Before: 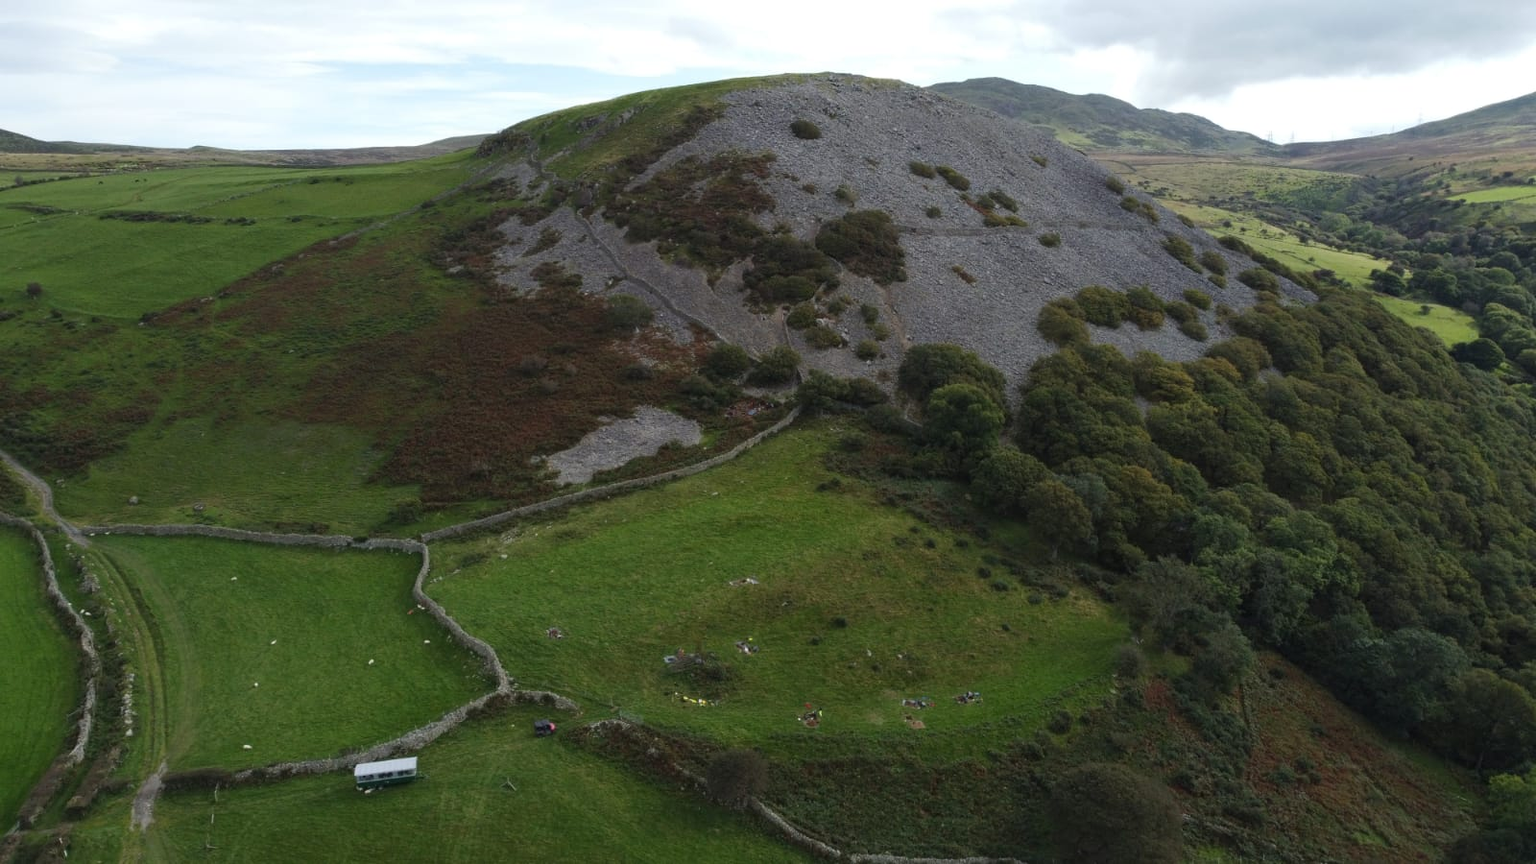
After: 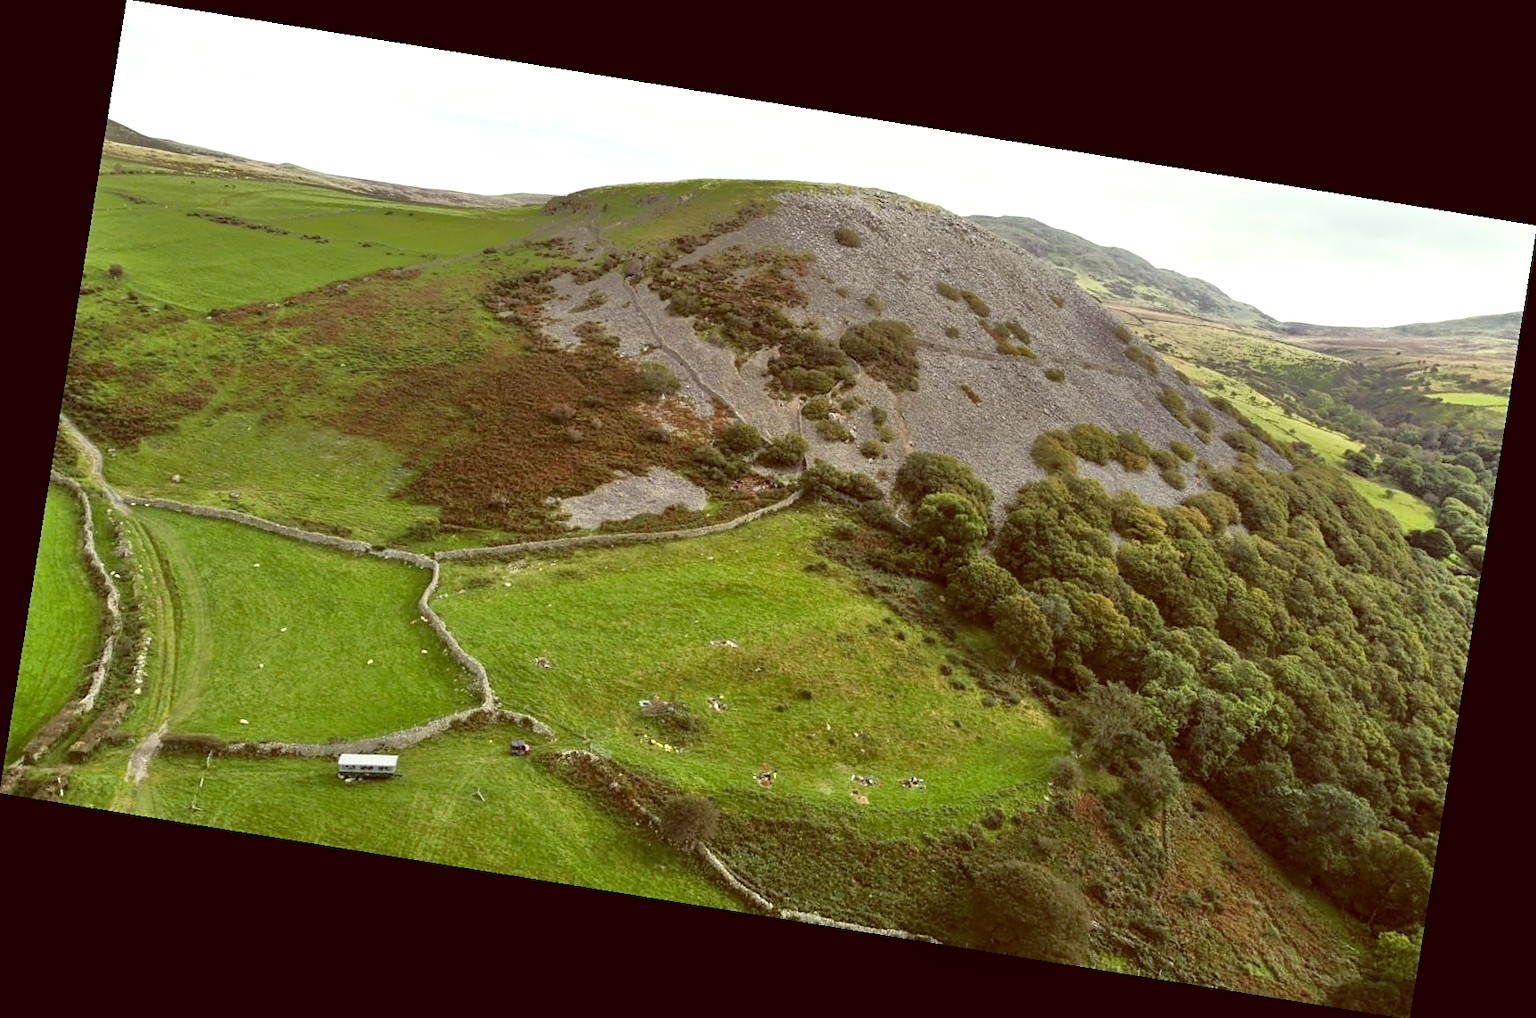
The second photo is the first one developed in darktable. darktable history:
color balance: lift [1.001, 1.007, 1, 0.993], gamma [1.023, 1.026, 1.01, 0.974], gain [0.964, 1.059, 1.073, 0.927]
tone equalizer: -8 EV -0.528 EV, -7 EV -0.319 EV, -6 EV -0.083 EV, -5 EV 0.413 EV, -4 EV 0.985 EV, -3 EV 0.791 EV, -2 EV -0.01 EV, -1 EV 0.14 EV, +0 EV -0.012 EV, smoothing 1
shadows and highlights: shadows -12.5, white point adjustment 4, highlights 28.33
exposure: black level correction 0.001, exposure 0.191 EV, compensate highlight preservation false
rotate and perspective: rotation 9.12°, automatic cropping off
contrast brightness saturation: contrast 0.2, brightness 0.15, saturation 0.14
local contrast: highlights 100%, shadows 100%, detail 120%, midtone range 0.2
sharpen: amount 0.2
